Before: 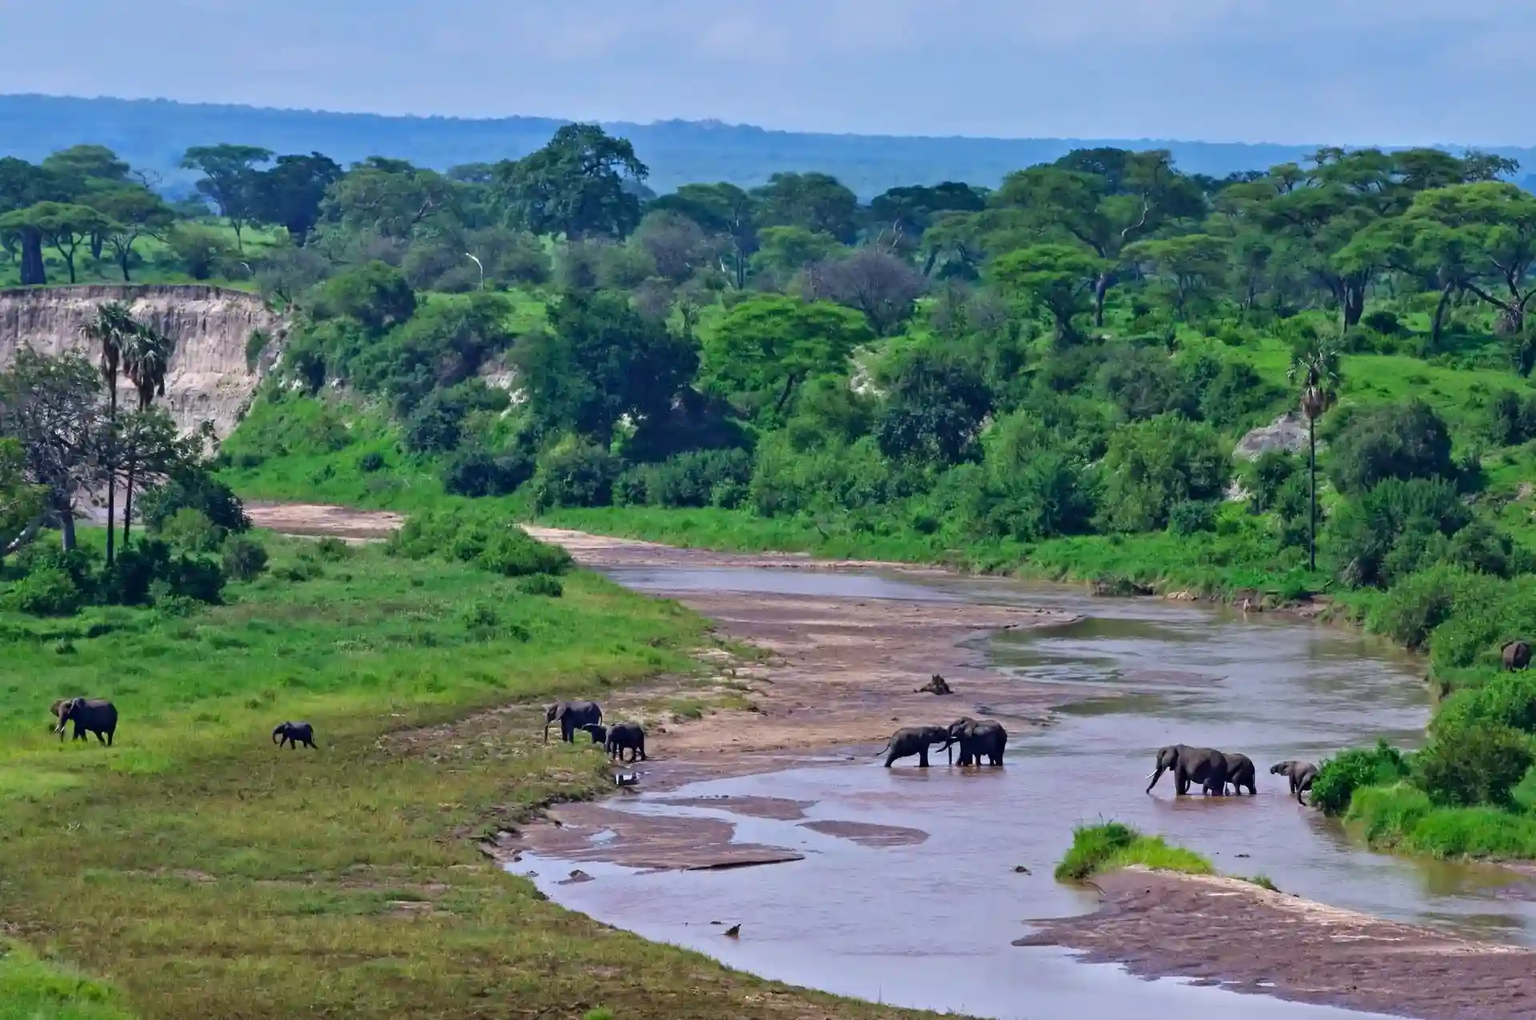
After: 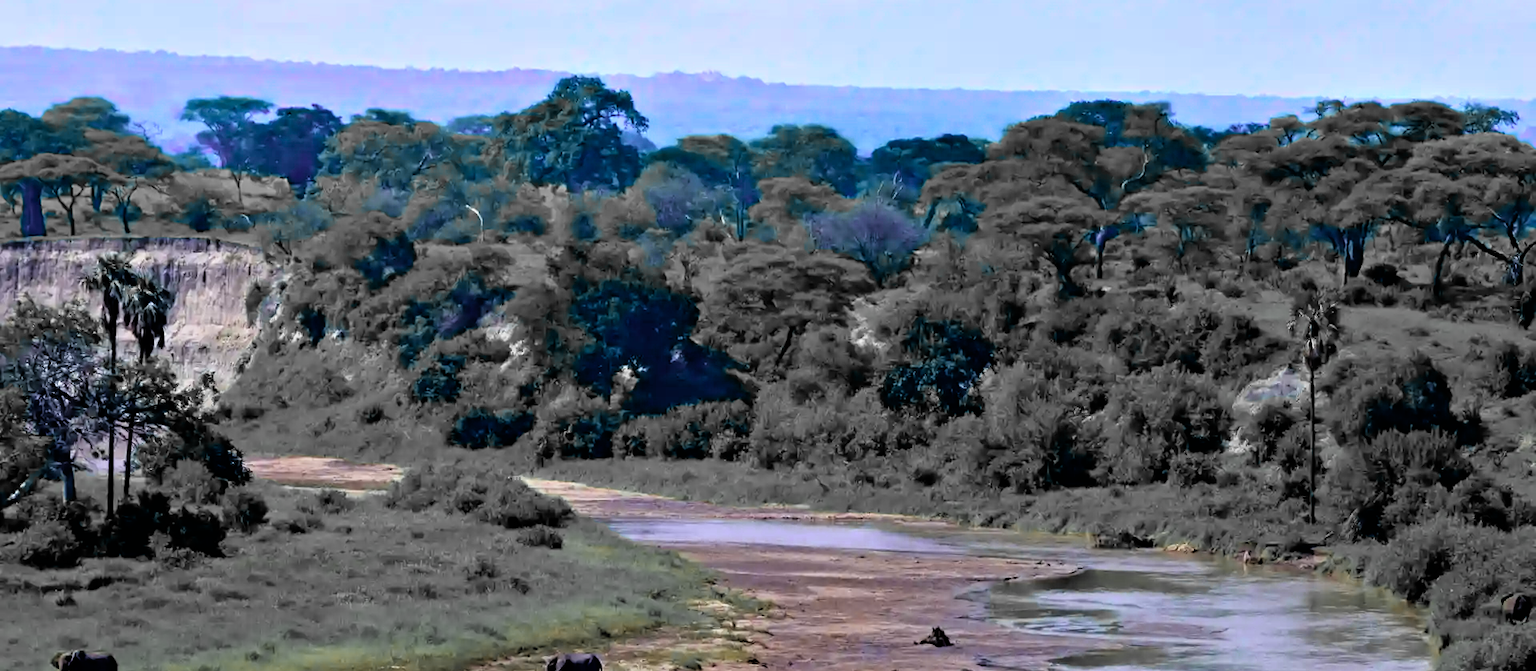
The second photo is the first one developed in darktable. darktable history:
color zones: curves: ch0 [(0, 0.363) (0.128, 0.373) (0.25, 0.5) (0.402, 0.407) (0.521, 0.525) (0.63, 0.559) (0.729, 0.662) (0.867, 0.471)]; ch1 [(0, 0.515) (0.136, 0.618) (0.25, 0.5) (0.378, 0) (0.516, 0) (0.622, 0.593) (0.737, 0.819) (0.87, 0.593)]; ch2 [(0, 0.529) (0.128, 0.471) (0.282, 0.451) (0.386, 0.662) (0.516, 0.525) (0.633, 0.554) (0.75, 0.62) (0.875, 0.441)]
crop and rotate: top 4.761%, bottom 29.432%
filmic rgb: black relative exposure -3.68 EV, white relative exposure 2.76 EV, dynamic range scaling -5.74%, hardness 3.05
